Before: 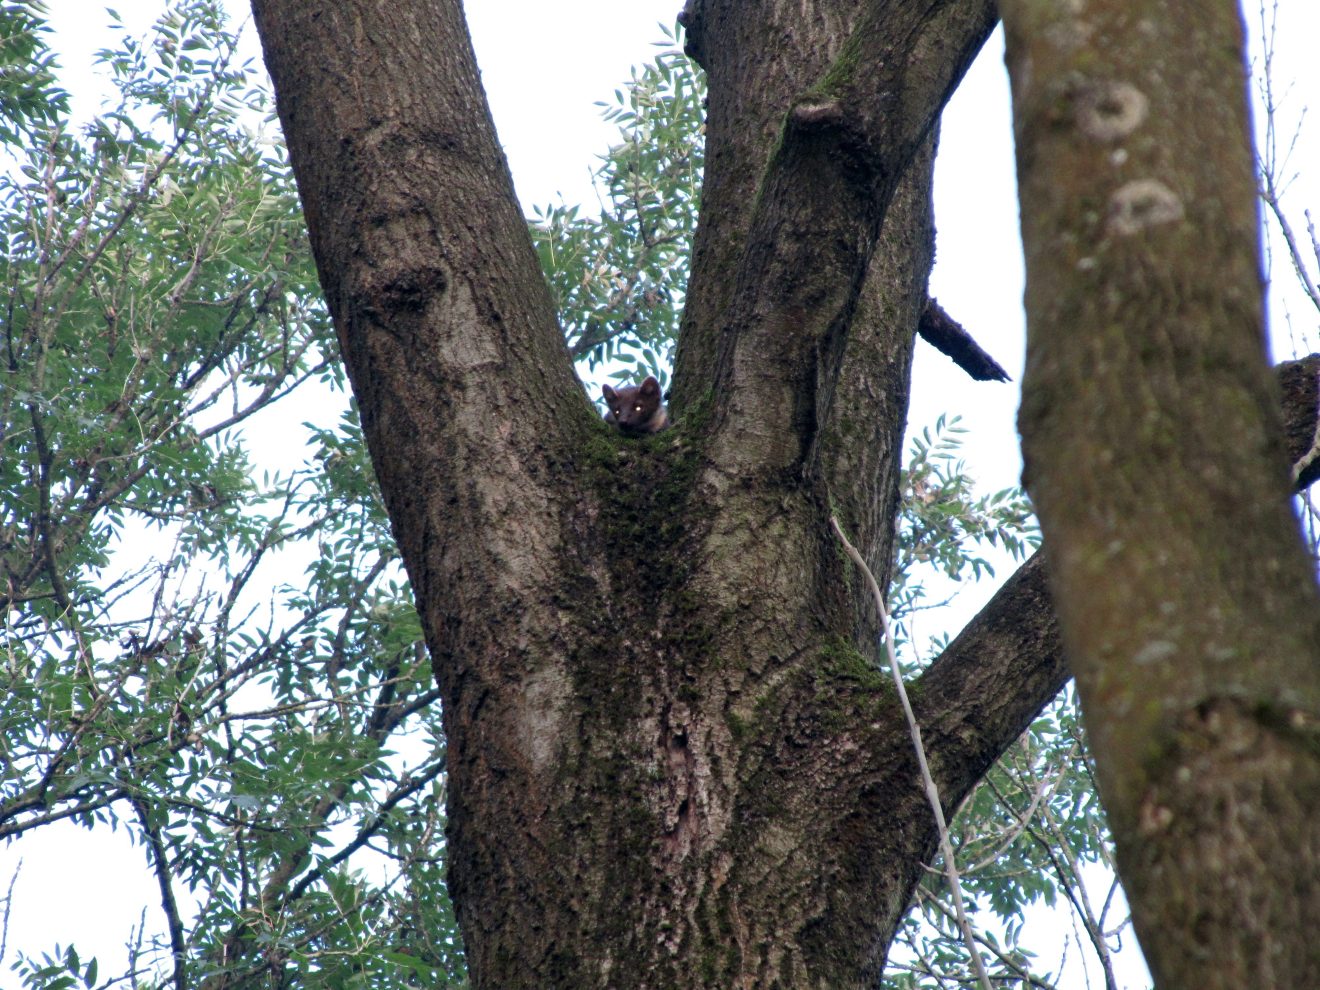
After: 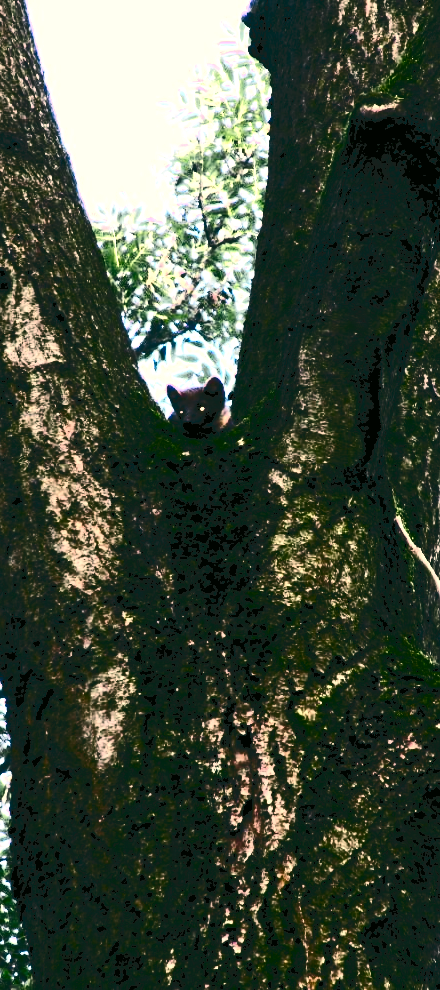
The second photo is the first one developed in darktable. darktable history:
tone curve: curves: ch0 [(0, 0) (0.003, 0.117) (0.011, 0.118) (0.025, 0.123) (0.044, 0.13) (0.069, 0.137) (0.1, 0.149) (0.136, 0.157) (0.177, 0.184) (0.224, 0.217) (0.277, 0.257) (0.335, 0.324) (0.399, 0.406) (0.468, 0.511) (0.543, 0.609) (0.623, 0.712) (0.709, 0.8) (0.801, 0.877) (0.898, 0.938) (1, 1)], color space Lab, independent channels, preserve colors none
color balance rgb: highlights gain › chroma 2.942%, highlights gain › hue 62.49°, global offset › luminance -0.34%, global offset › chroma 0.106%, global offset › hue 166.7°, linear chroma grading › shadows 16.518%, perceptual saturation grading › global saturation 0.655%, perceptual brilliance grading › global brilliance 11.475%
color zones: curves: ch0 [(0.004, 0.305) (0.261, 0.623) (0.389, 0.399) (0.708, 0.571) (0.947, 0.34)]; ch1 [(0.025, 0.645) (0.229, 0.584) (0.326, 0.551) (0.484, 0.262) (0.757, 0.643)]
exposure: exposure -0.155 EV, compensate highlight preservation false
color correction: highlights a* 4.46, highlights b* 4.92, shadows a* -7.13, shadows b* 5.06
tone equalizer: -8 EV -1.11 EV, -7 EV -1.03 EV, -6 EV -0.897 EV, -5 EV -0.544 EV, -3 EV 0.549 EV, -2 EV 0.859 EV, -1 EV 1 EV, +0 EV 1.07 EV, edges refinement/feathering 500, mask exposure compensation -1.57 EV, preserve details no
contrast brightness saturation: contrast 0.396, brightness 0.05, saturation 0.254
crop: left 33.099%, right 33.567%
